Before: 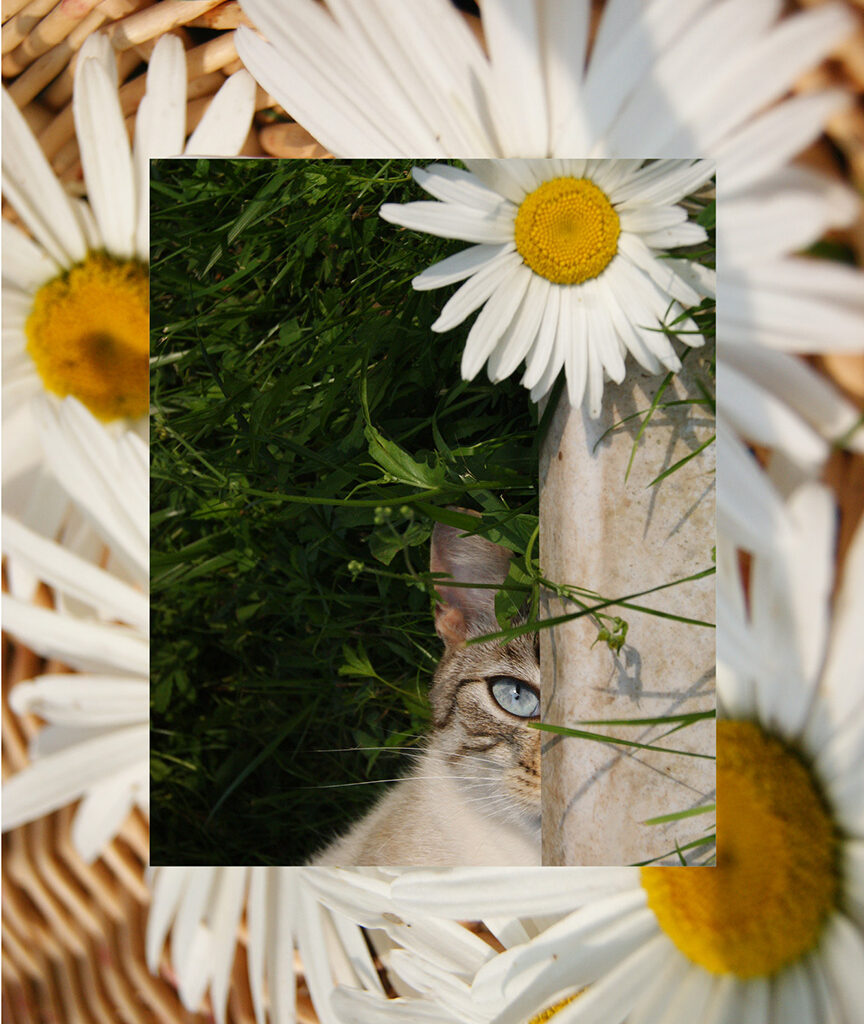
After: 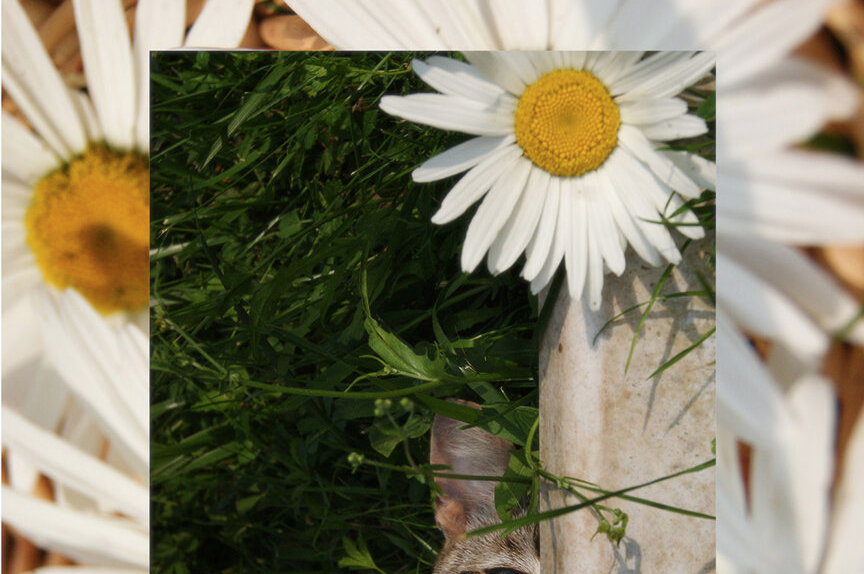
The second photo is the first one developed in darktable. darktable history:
soften: size 10%, saturation 50%, brightness 0.2 EV, mix 10%
crop and rotate: top 10.605%, bottom 33.274%
